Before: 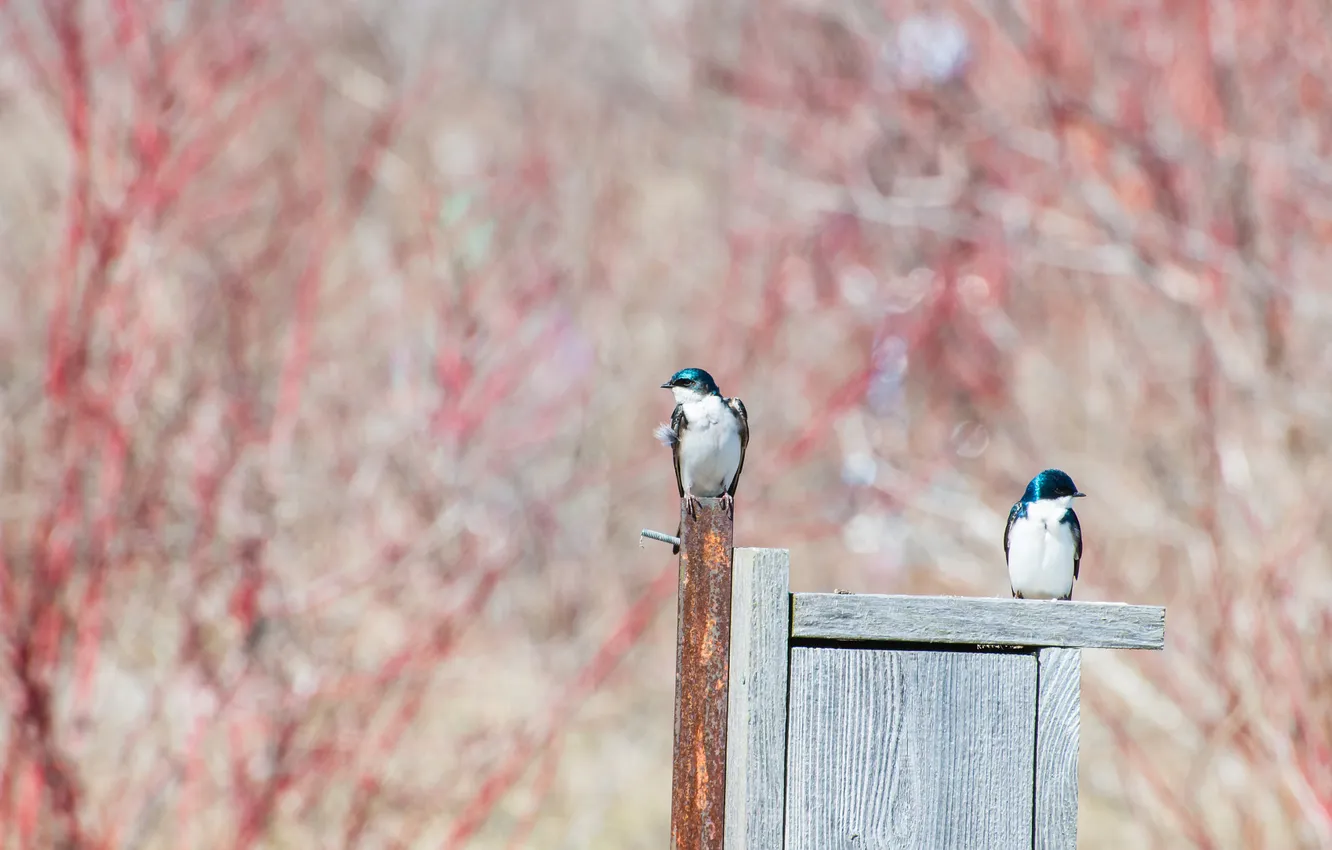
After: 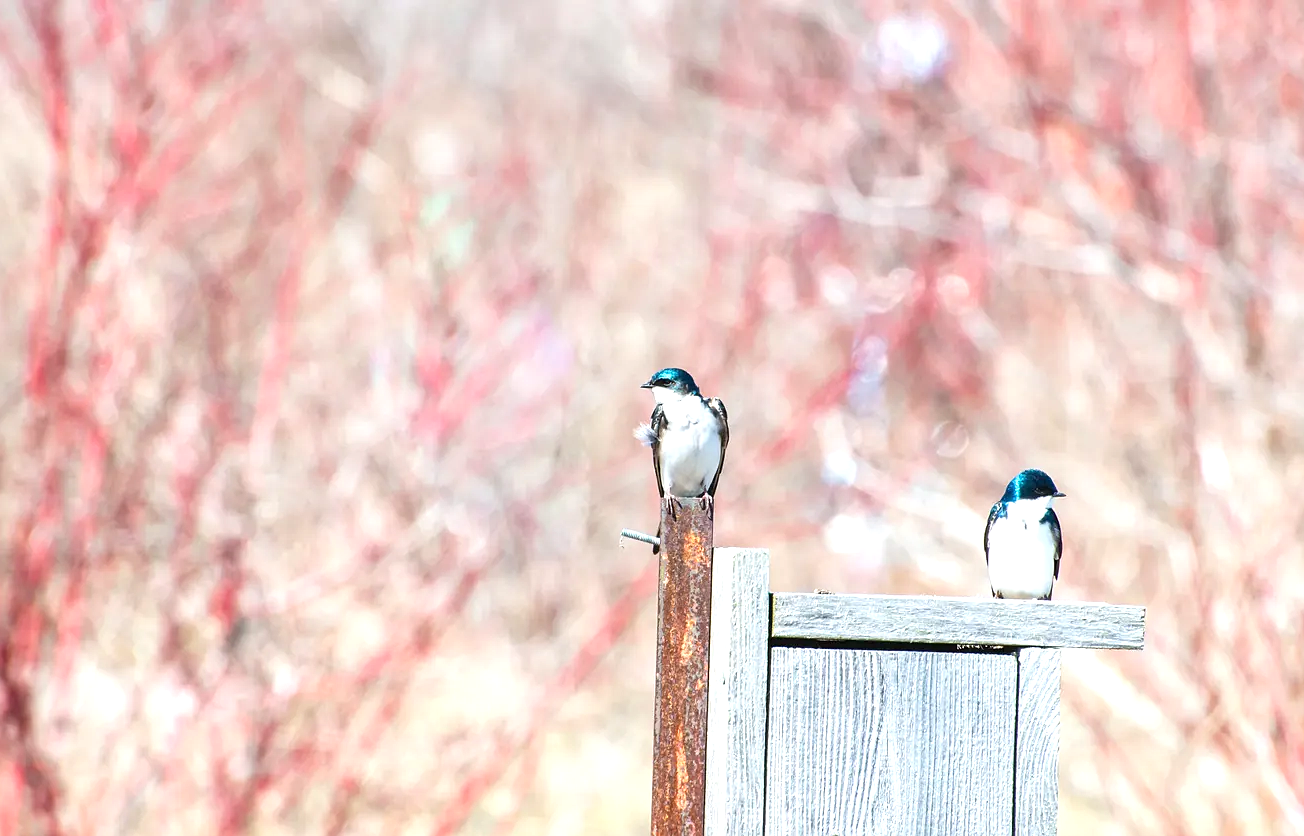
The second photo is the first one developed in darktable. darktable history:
sharpen: radius 1.295, amount 0.299, threshold 0.109
crop and rotate: left 1.53%, right 0.524%, bottom 1.622%
exposure: black level correction 0, exposure 0.701 EV, compensate highlight preservation false
